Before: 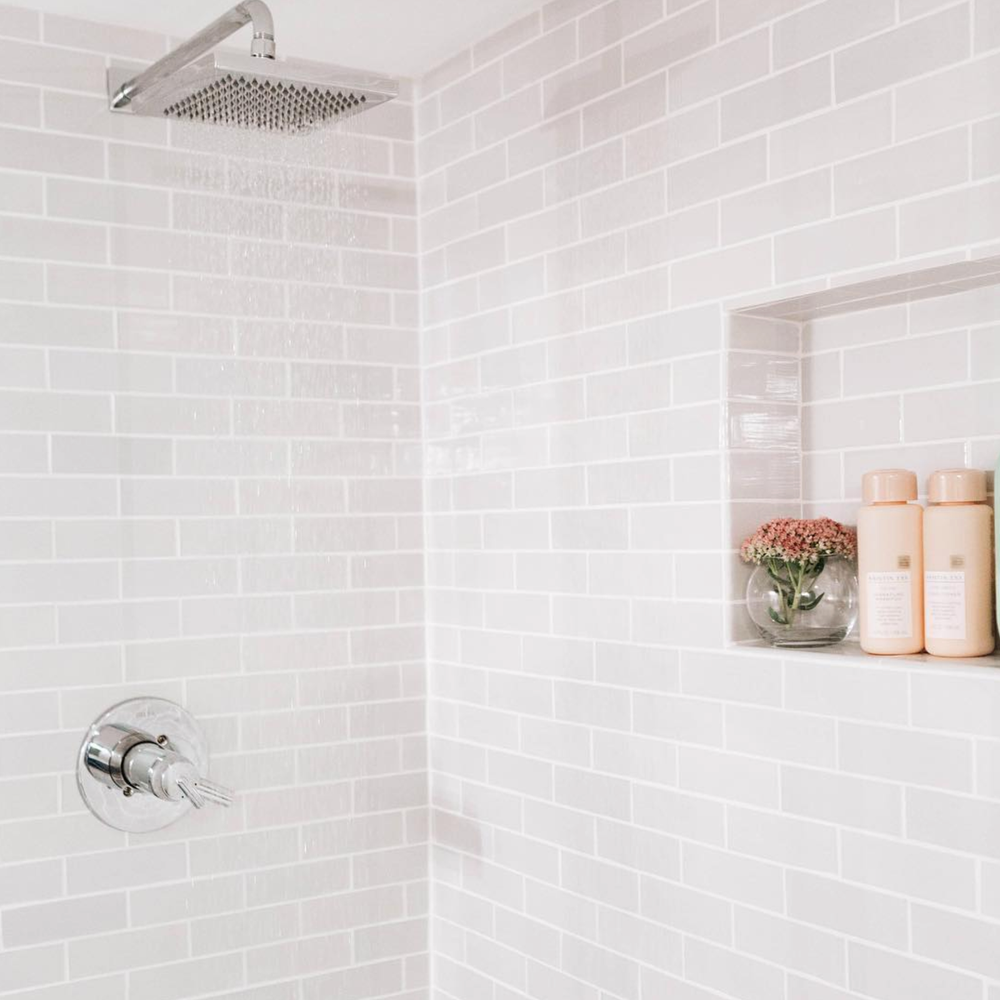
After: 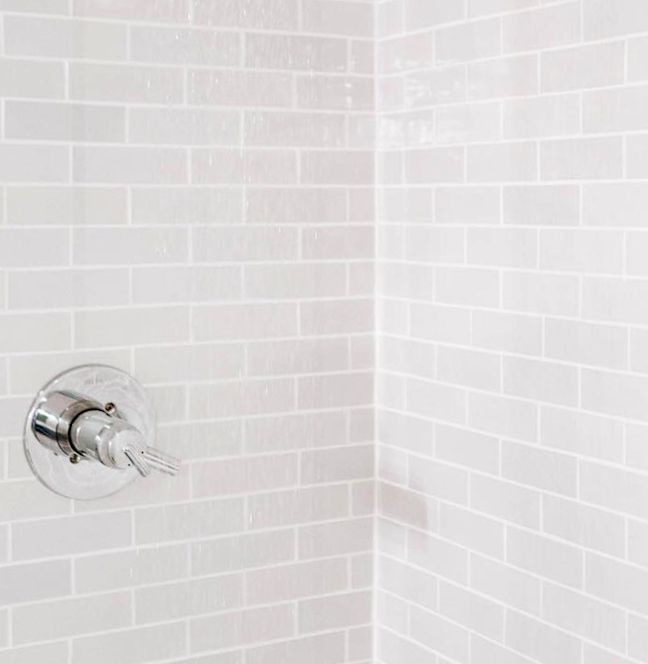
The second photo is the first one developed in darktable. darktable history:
crop and rotate: angle -1.08°, left 4.03%, top 32.309%, right 29.927%
haze removal: compatibility mode true, adaptive false
